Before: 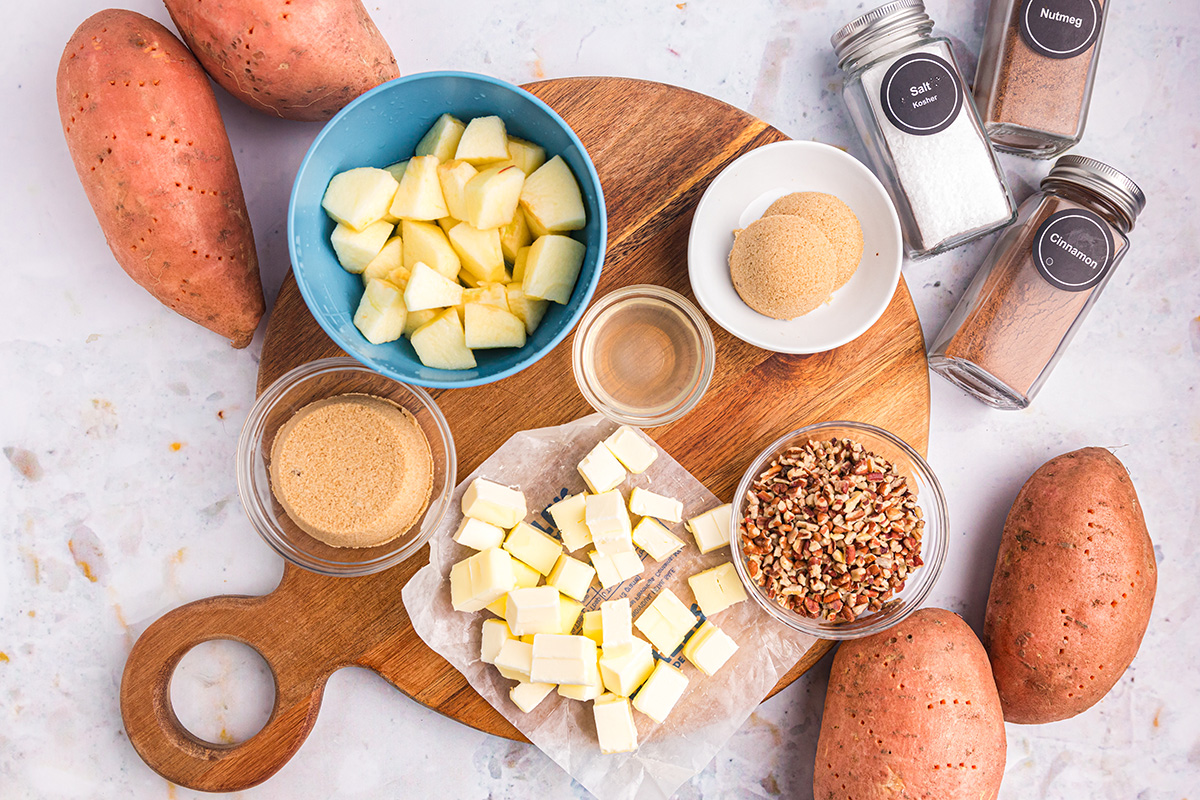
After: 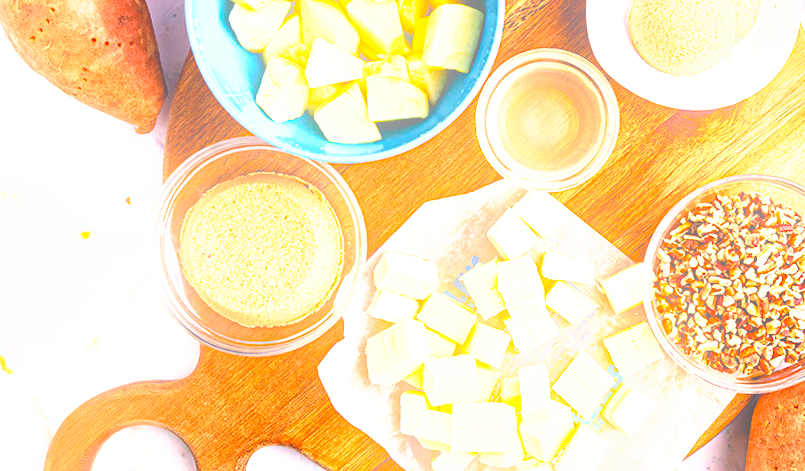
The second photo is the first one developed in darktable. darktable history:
rotate and perspective: rotation -3°, crop left 0.031, crop right 0.968, crop top 0.07, crop bottom 0.93
crop: left 6.488%, top 27.668%, right 24.183%, bottom 8.656%
vibrance: on, module defaults
bloom: size 15%, threshold 97%, strength 7%
tone curve: curves: ch0 [(0, 0) (0.003, 0.001) (0.011, 0.005) (0.025, 0.011) (0.044, 0.02) (0.069, 0.031) (0.1, 0.045) (0.136, 0.078) (0.177, 0.124) (0.224, 0.18) (0.277, 0.245) (0.335, 0.315) (0.399, 0.393) (0.468, 0.477) (0.543, 0.569) (0.623, 0.666) (0.709, 0.771) (0.801, 0.871) (0.898, 0.965) (1, 1)], preserve colors none
tone equalizer: -8 EV -0.417 EV, -7 EV -0.389 EV, -6 EV -0.333 EV, -5 EV -0.222 EV, -3 EV 0.222 EV, -2 EV 0.333 EV, -1 EV 0.389 EV, +0 EV 0.417 EV, edges refinement/feathering 500, mask exposure compensation -1.57 EV, preserve details no
exposure: black level correction 0.012, exposure 0.7 EV, compensate exposure bias true, compensate highlight preservation false
